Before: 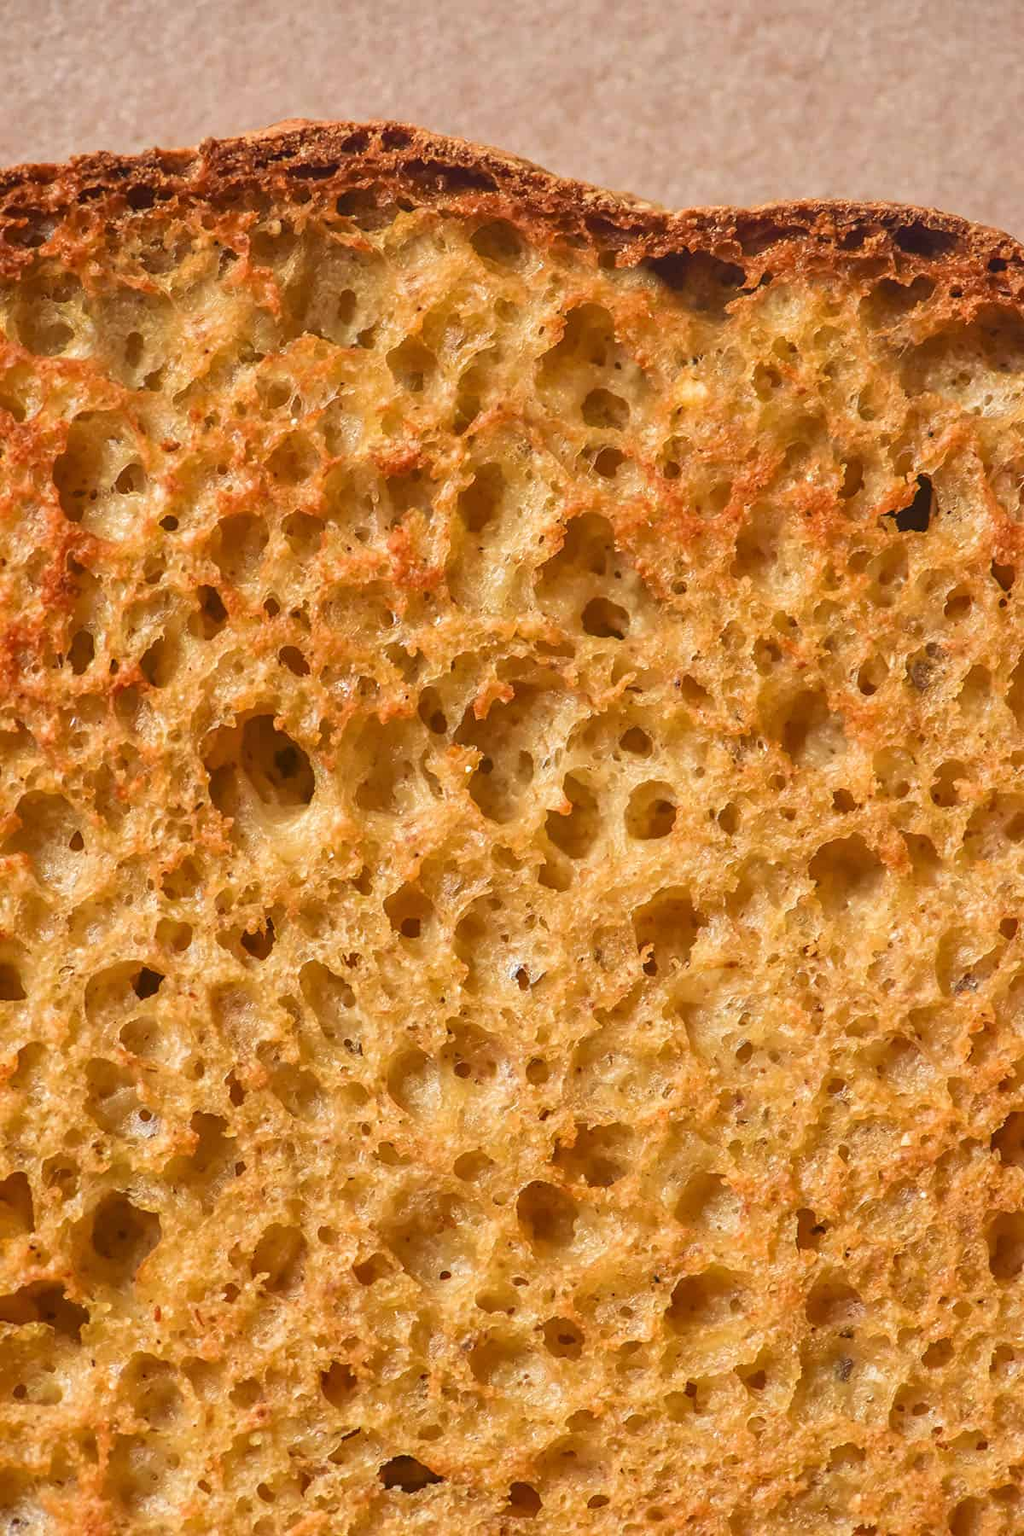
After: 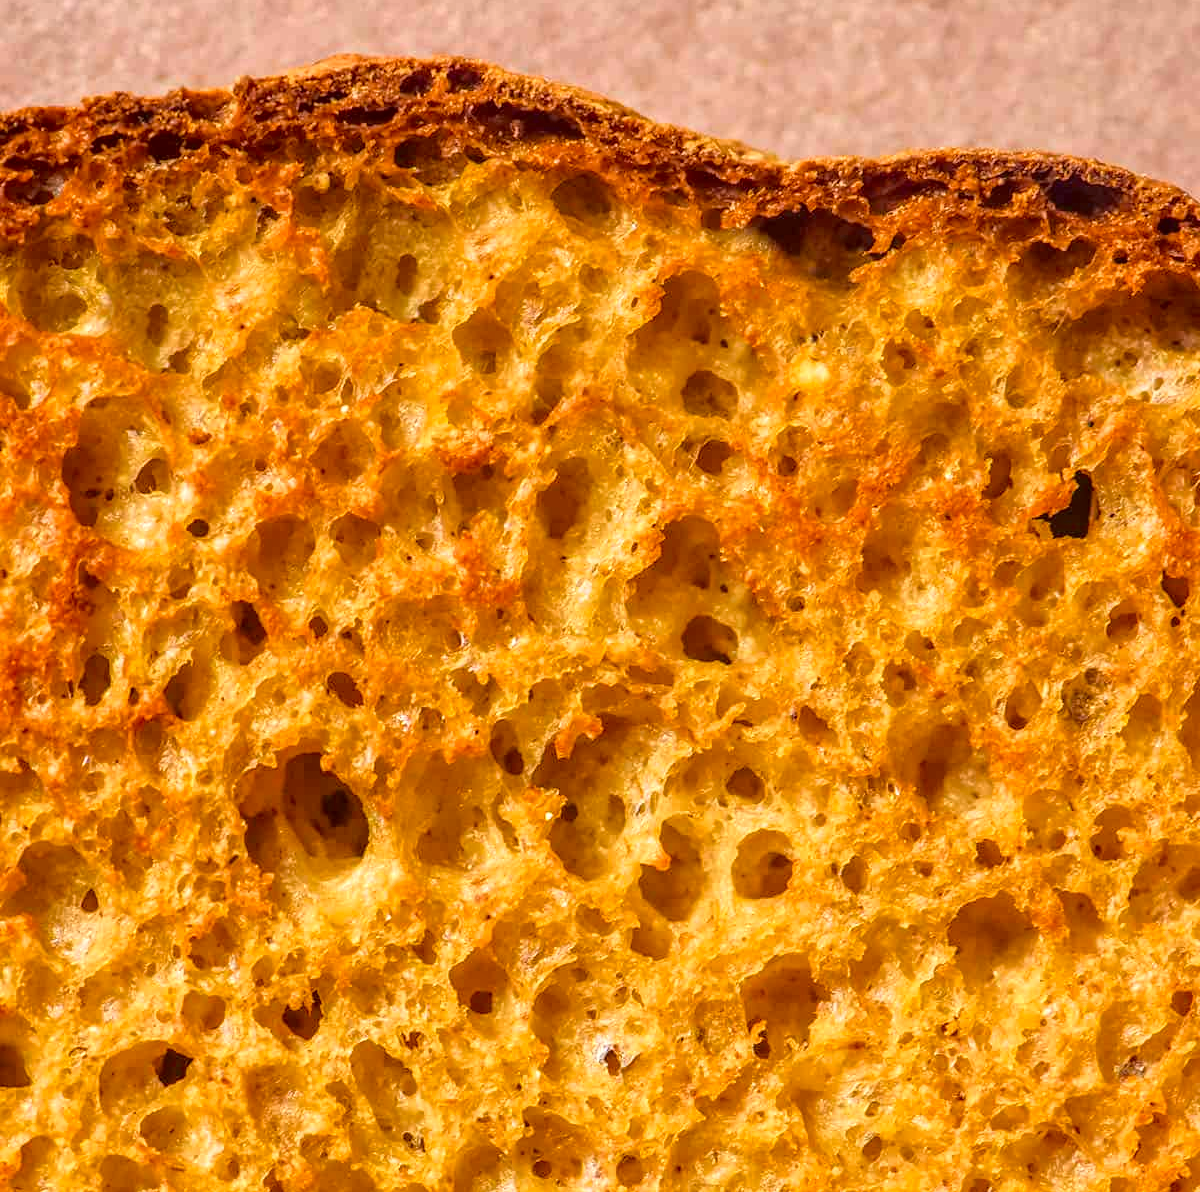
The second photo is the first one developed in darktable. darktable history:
crop and rotate: top 4.766%, bottom 28.983%
local contrast: on, module defaults
tone curve: curves: ch0 [(0, 0.013) (0.117, 0.081) (0.257, 0.259) (0.408, 0.45) (0.611, 0.64) (0.81, 0.857) (1, 1)]; ch1 [(0, 0) (0.287, 0.198) (0.501, 0.506) (0.56, 0.584) (0.715, 0.741) (0.976, 0.992)]; ch2 [(0, 0) (0.369, 0.362) (0.5, 0.5) (0.537, 0.547) (0.59, 0.603) (0.681, 0.754) (1, 1)], color space Lab, independent channels, preserve colors none
color balance rgb: perceptual saturation grading › global saturation 0.941%, global vibrance 20%
